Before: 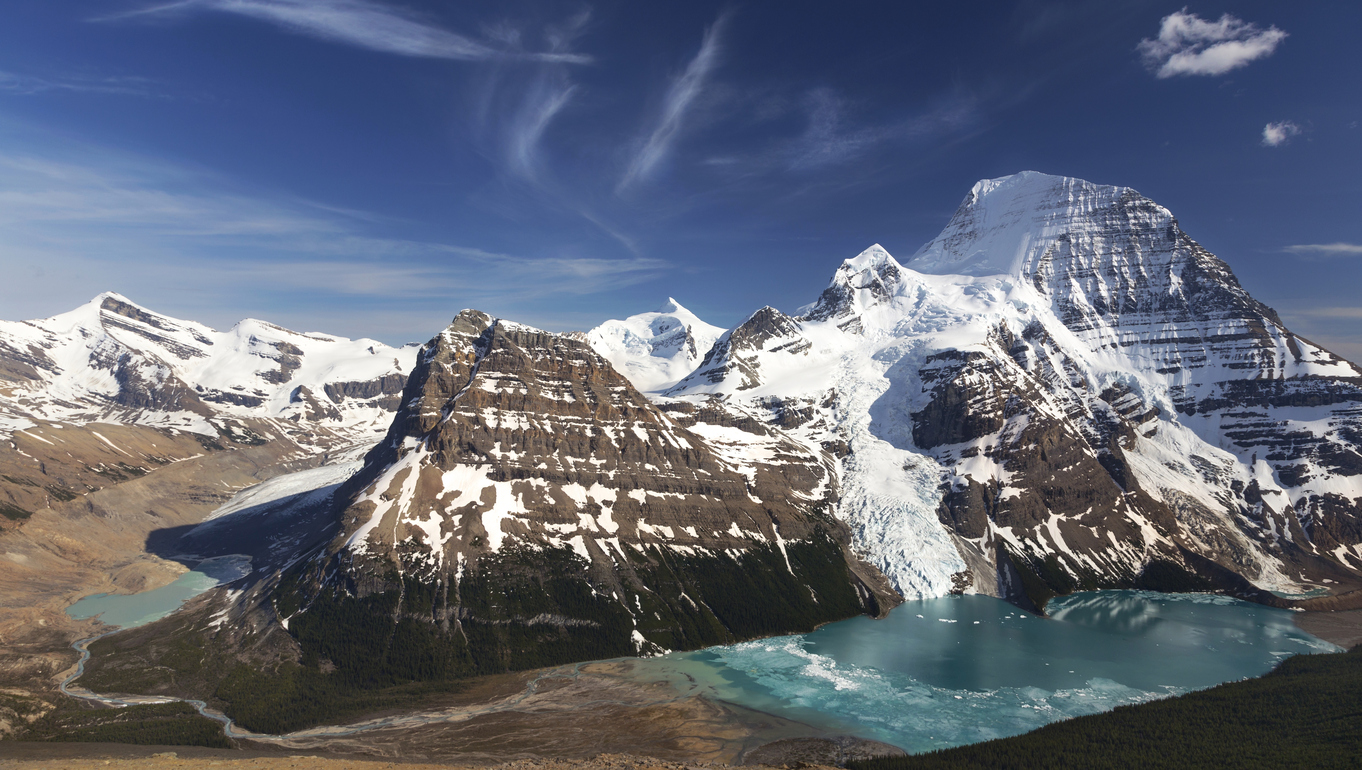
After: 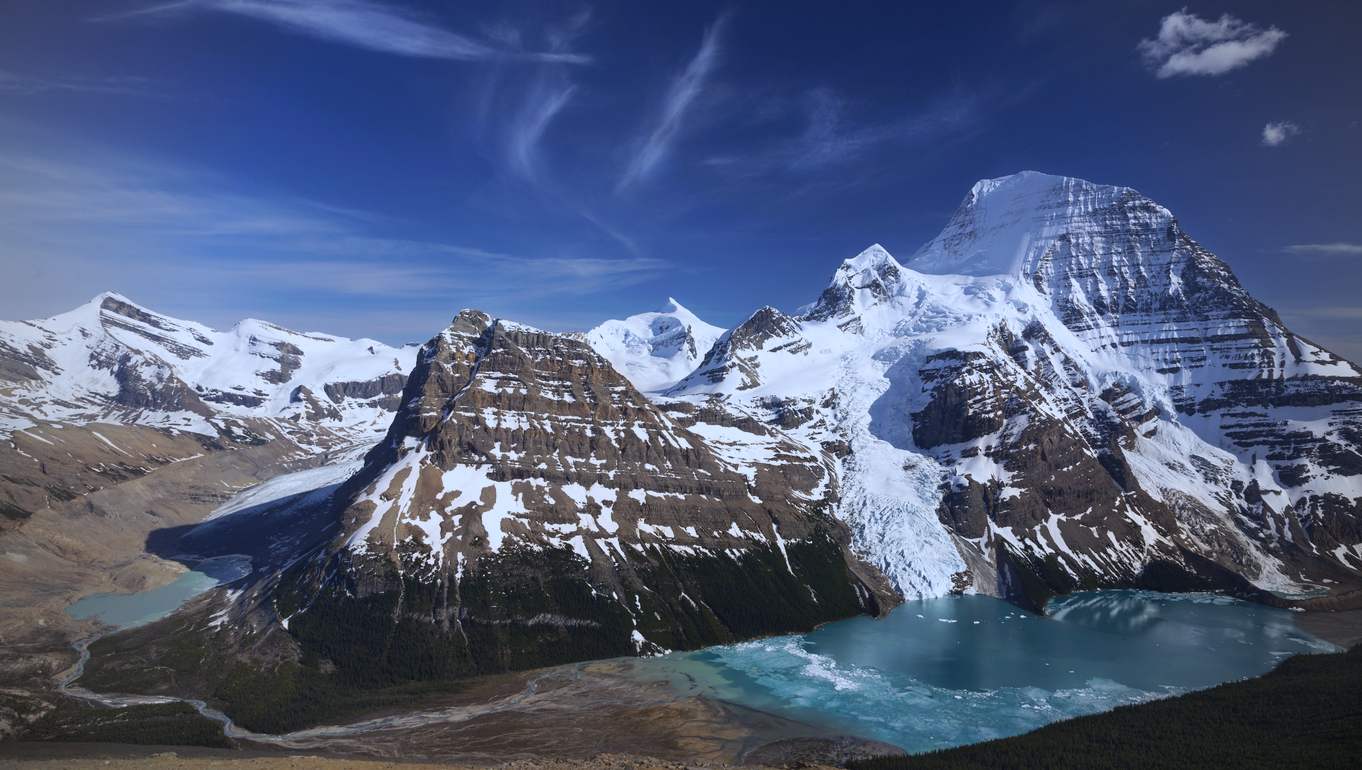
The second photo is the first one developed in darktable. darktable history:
white balance: red 0.948, green 1.02, blue 1.176
color balance rgb: perceptual saturation grading › global saturation 10%, global vibrance 10%
exposure: exposure -0.36 EV, compensate highlight preservation false
vignetting: fall-off start 71.74%
